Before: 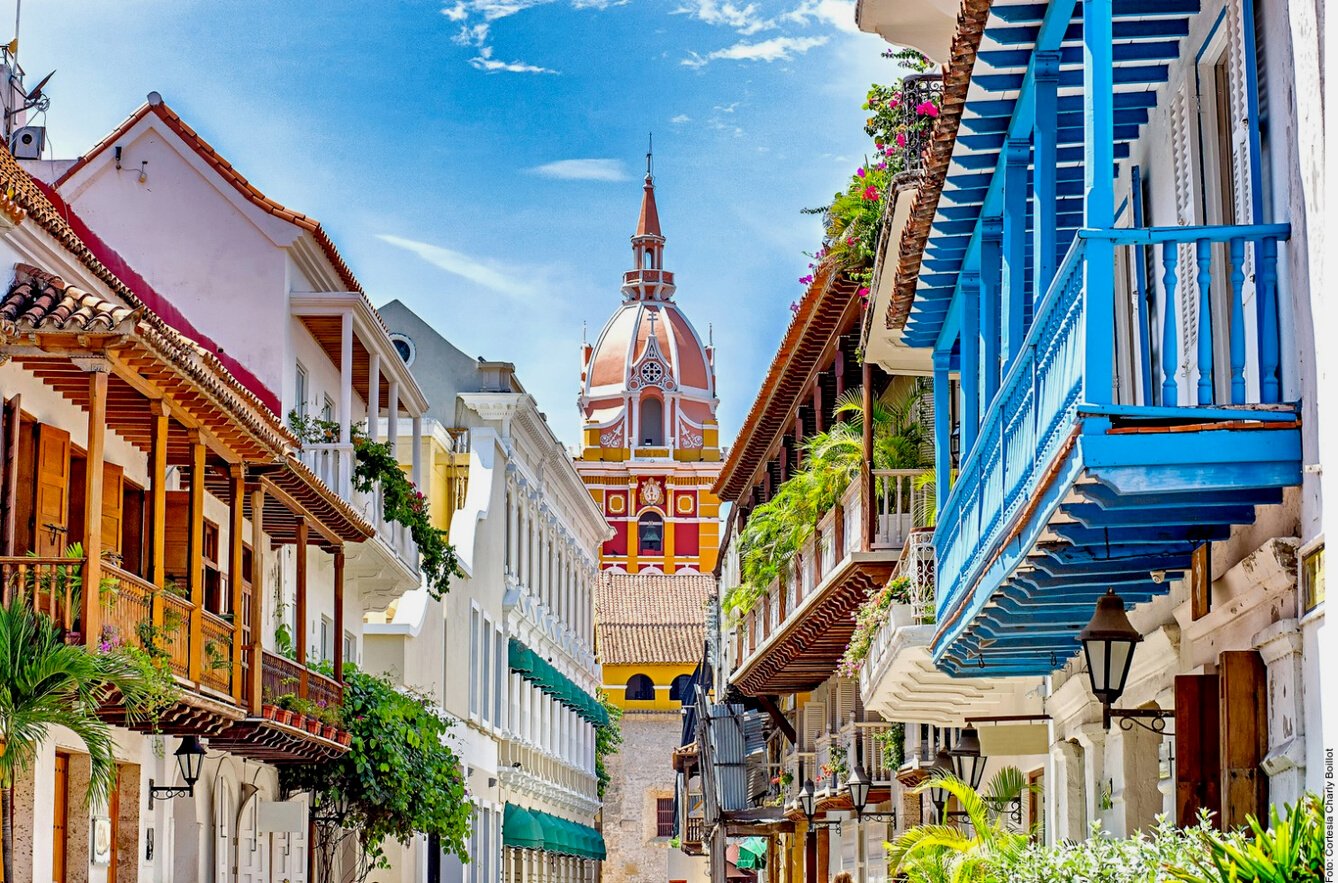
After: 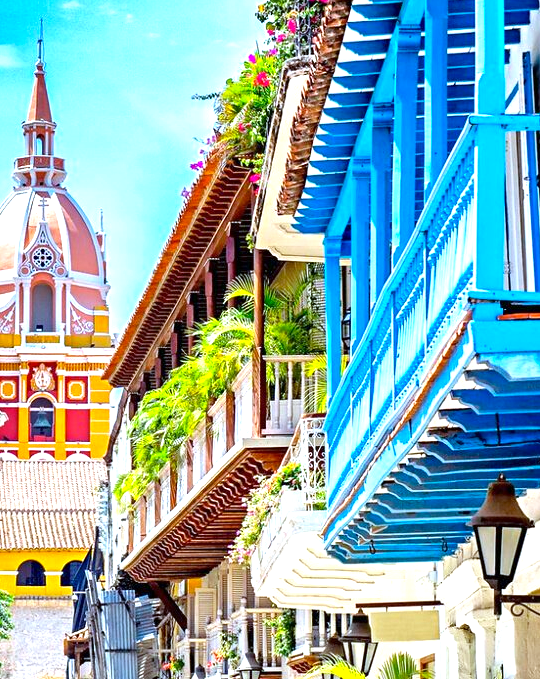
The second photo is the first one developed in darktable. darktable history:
color calibration: output colorfulness [0, 0.315, 0, 0], x 0.37, y 0.382, temperature 4311.93 K
crop: left 45.583%, top 12.98%, right 14.009%, bottom 10.068%
exposure: exposure 1.091 EV, compensate highlight preservation false
